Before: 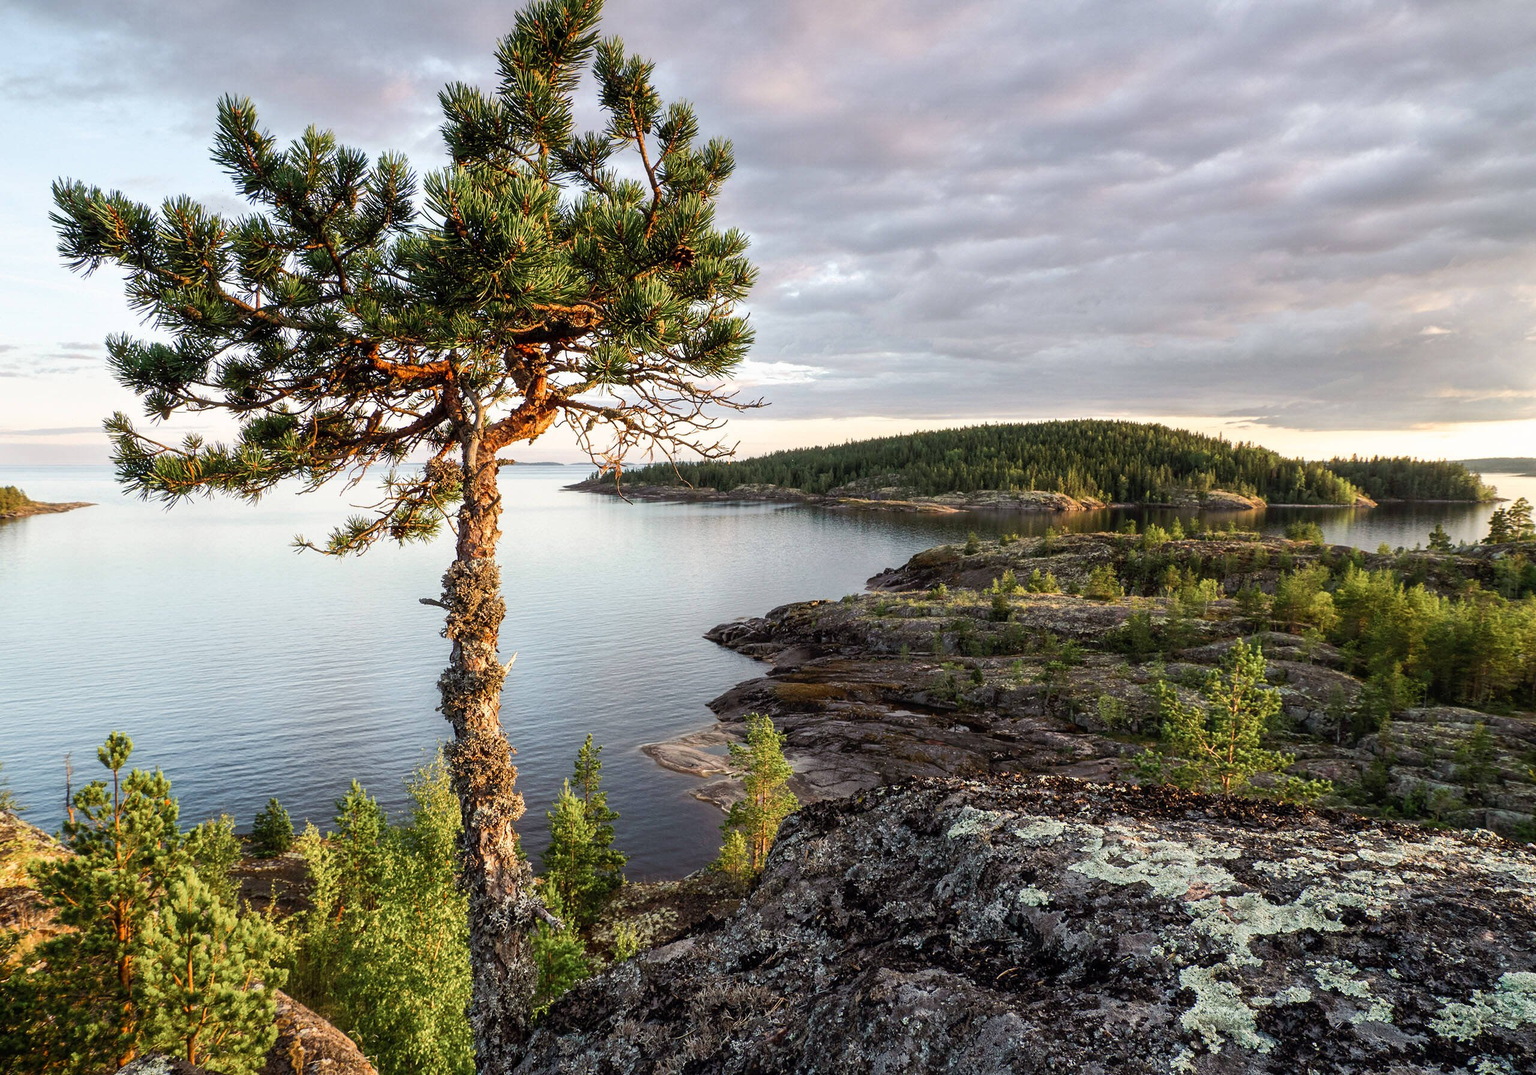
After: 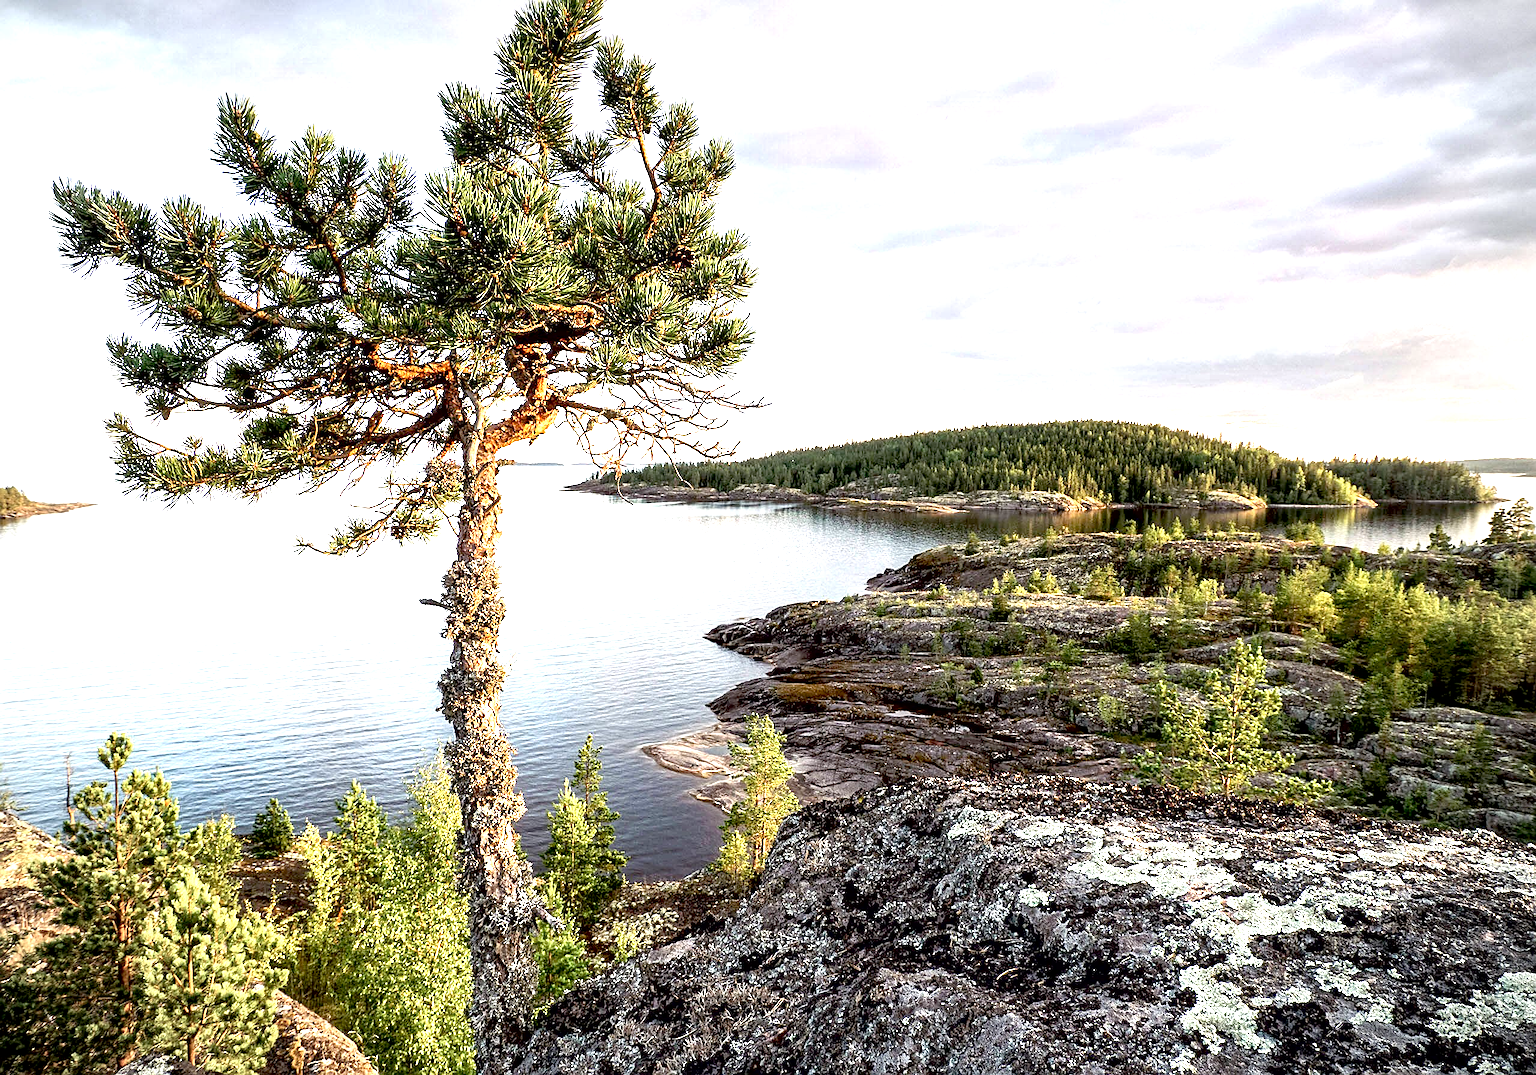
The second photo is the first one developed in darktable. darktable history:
exposure: black level correction 0.009, exposure 1.425 EV, compensate highlight preservation false
contrast brightness saturation: saturation -0.17
haze removal: compatibility mode true, adaptive false
white balance: emerald 1
vignetting: on, module defaults
sharpen: on, module defaults
